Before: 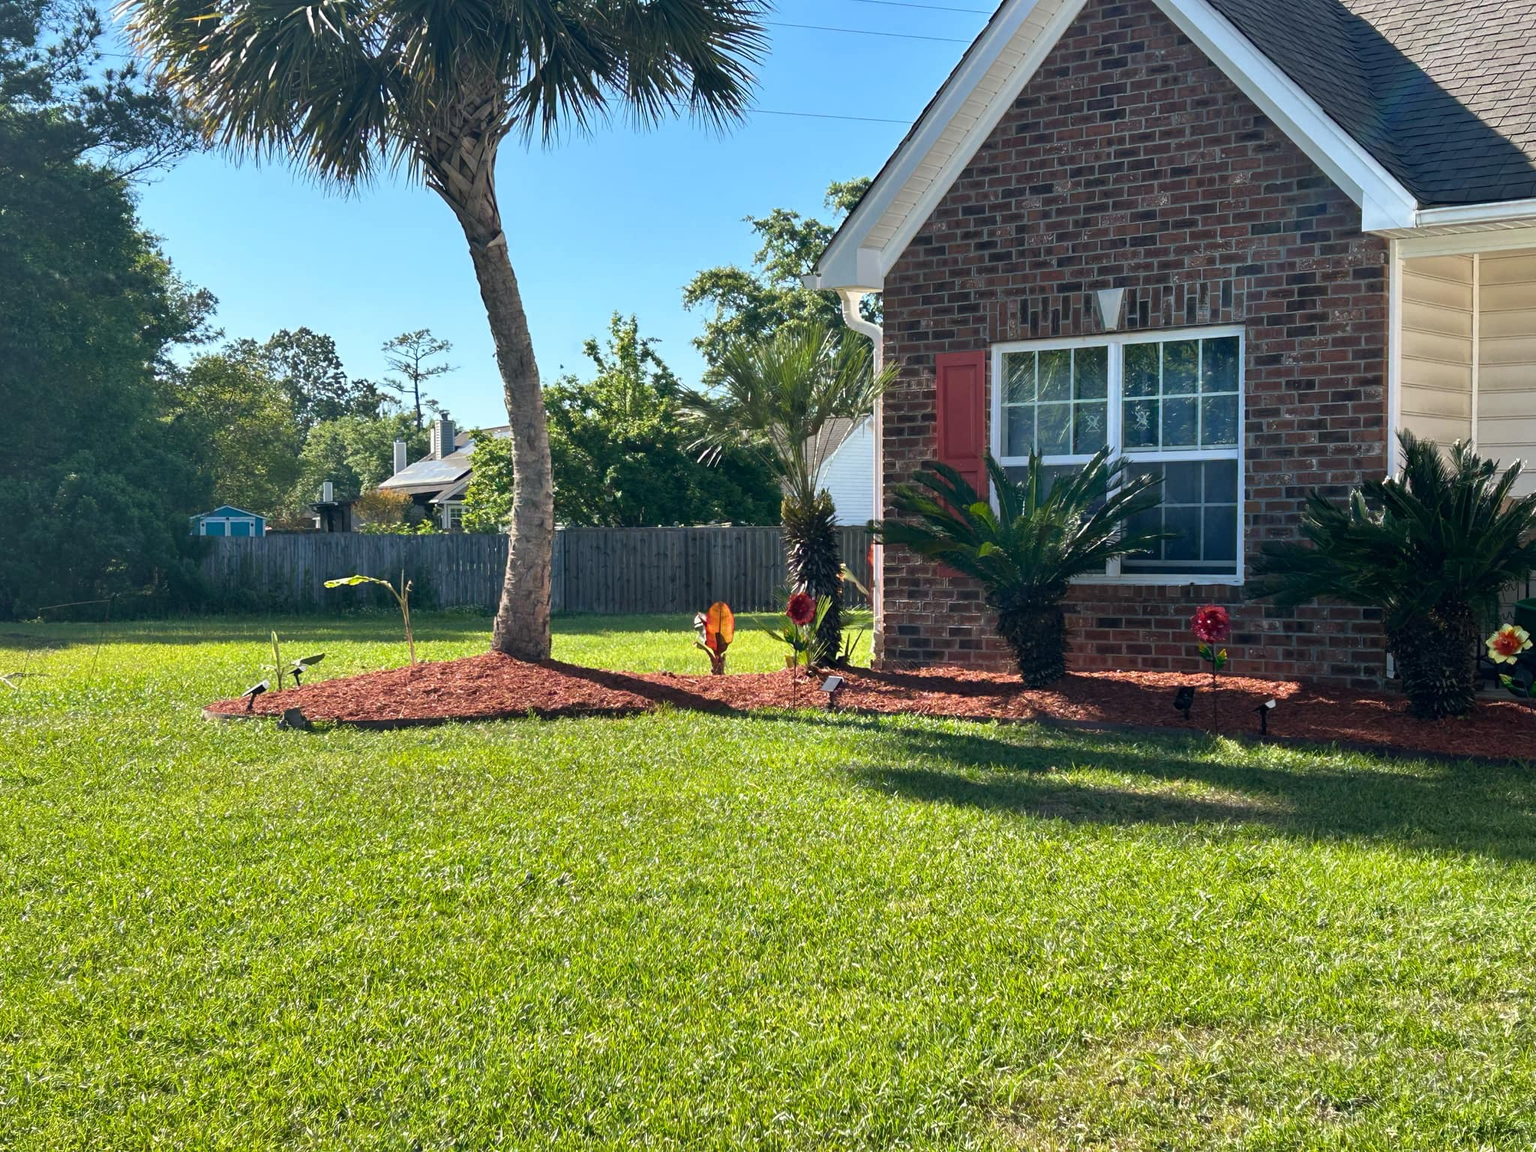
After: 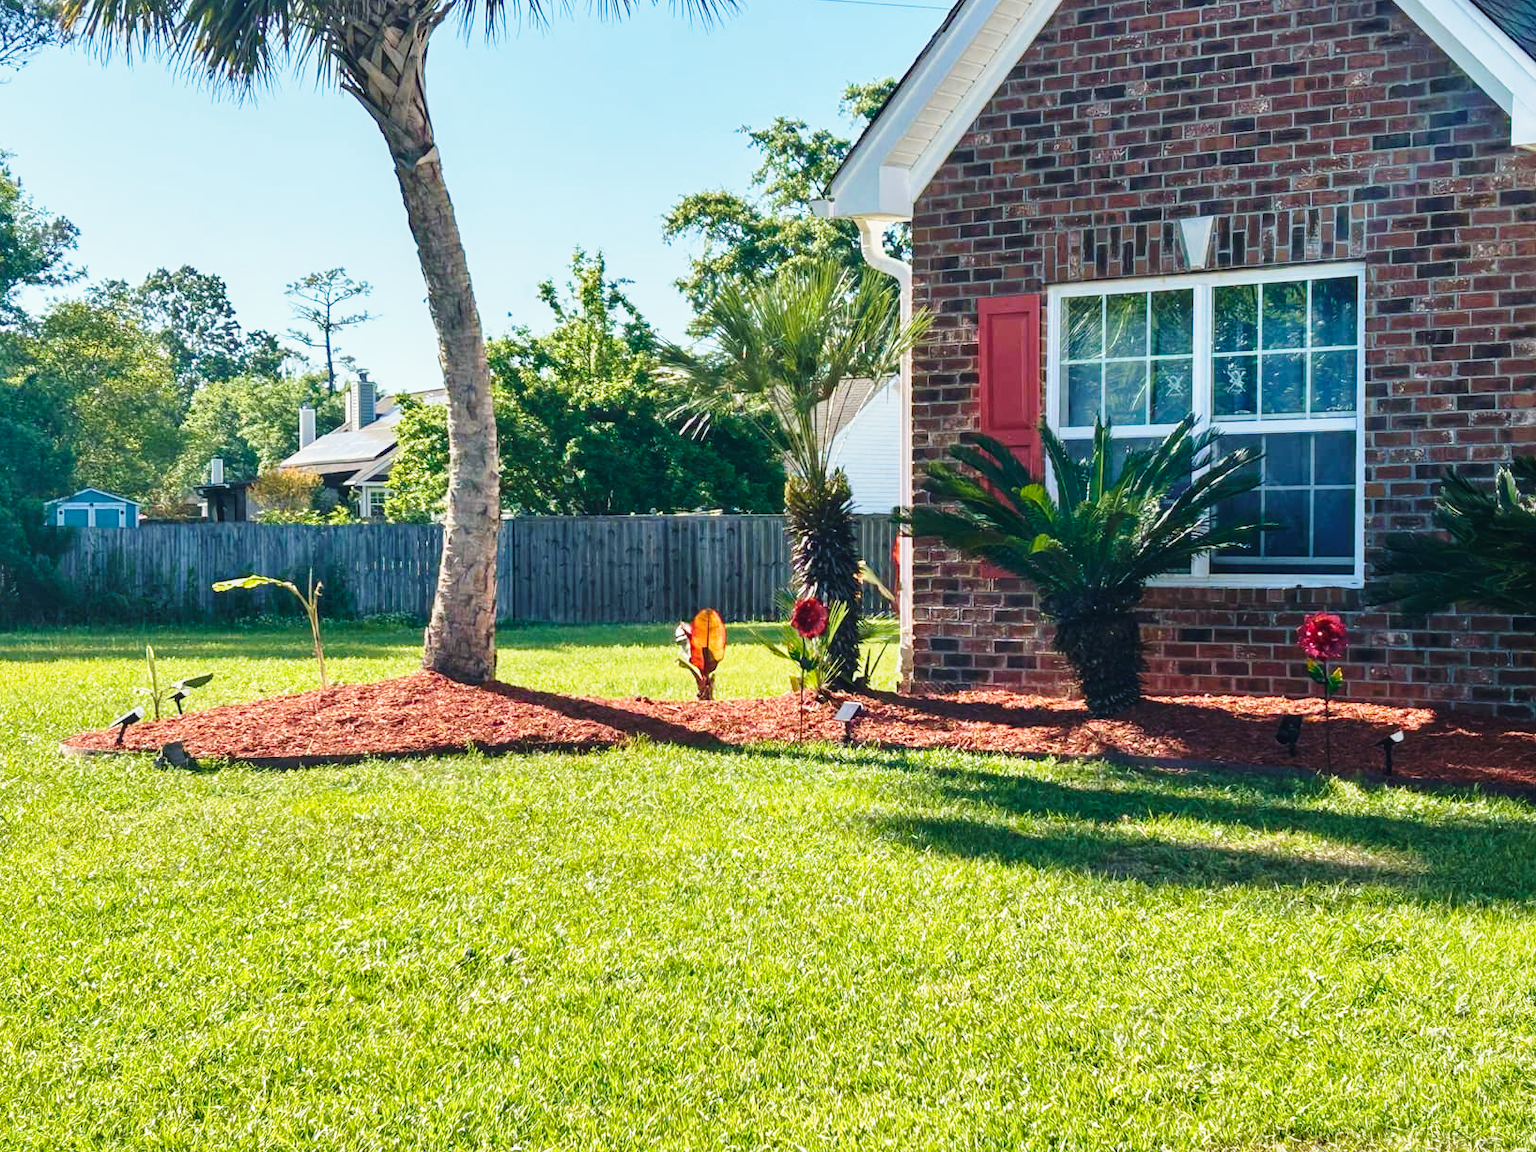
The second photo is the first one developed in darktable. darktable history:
local contrast: detail 110%
base curve: curves: ch0 [(0, 0) (0.028, 0.03) (0.121, 0.232) (0.46, 0.748) (0.859, 0.968) (1, 1)], preserve colors none
crop and rotate: left 10.071%, top 10.071%, right 10.02%, bottom 10.02%
velvia: on, module defaults
